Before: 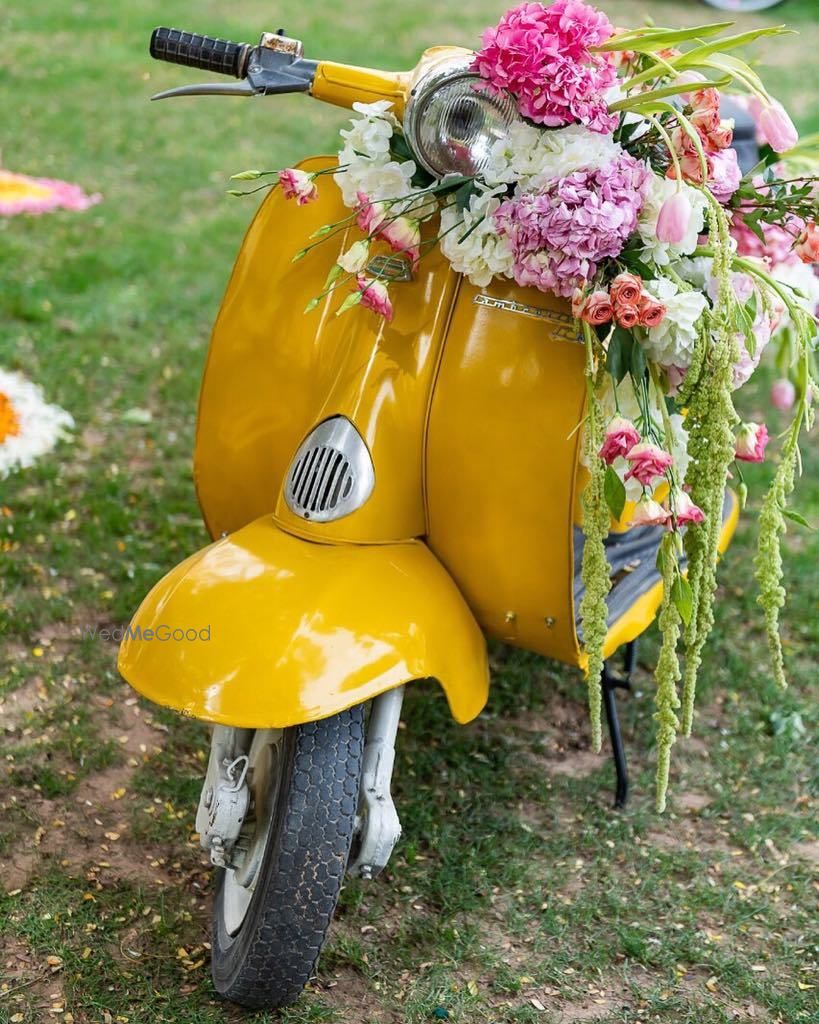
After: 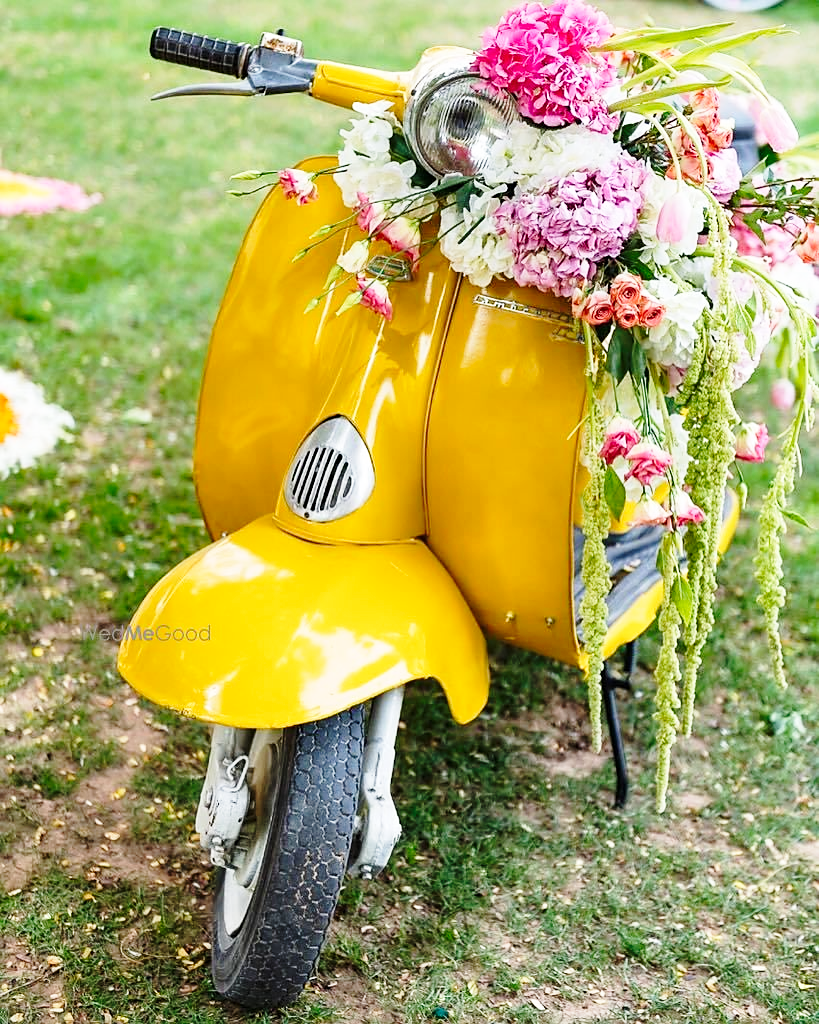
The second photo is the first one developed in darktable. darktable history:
base curve: curves: ch0 [(0, 0) (0.028, 0.03) (0.121, 0.232) (0.46, 0.748) (0.859, 0.968) (1, 1)], preserve colors none
sharpen: radius 1.559, amount 0.373, threshold 1.271
